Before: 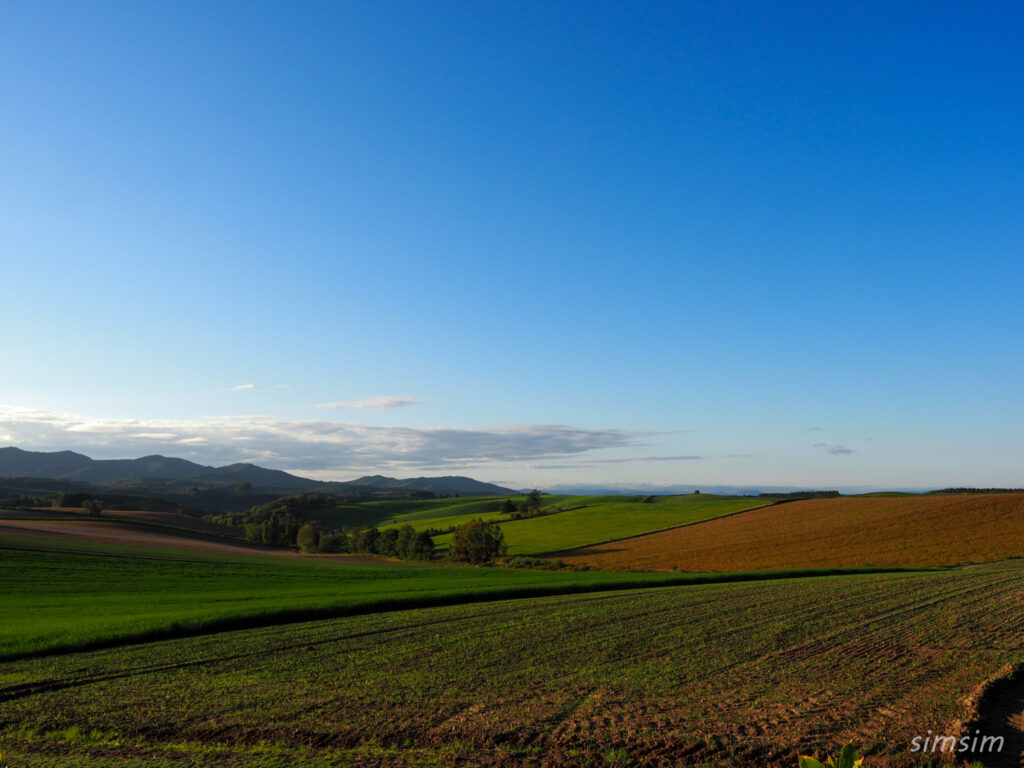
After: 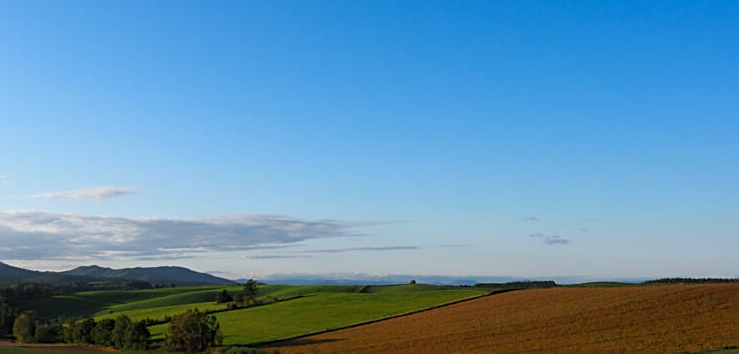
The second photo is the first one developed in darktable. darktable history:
crop and rotate: left 27.762%, top 27.426%, bottom 26.407%
sharpen: on, module defaults
tone equalizer: edges refinement/feathering 500, mask exposure compensation -1.57 EV, preserve details no
color calibration: illuminant same as pipeline (D50), adaptation XYZ, x 0.346, y 0.357, temperature 5008.67 K
color correction: highlights a* -0.136, highlights b* -5.79, shadows a* -0.145, shadows b* -0.146
